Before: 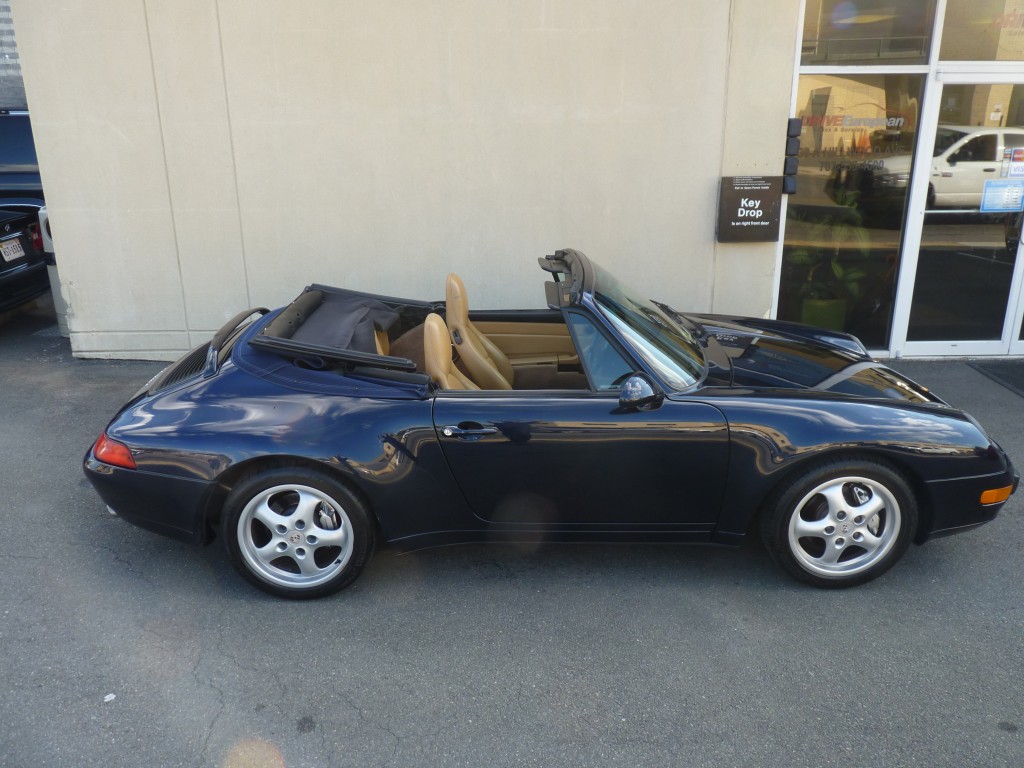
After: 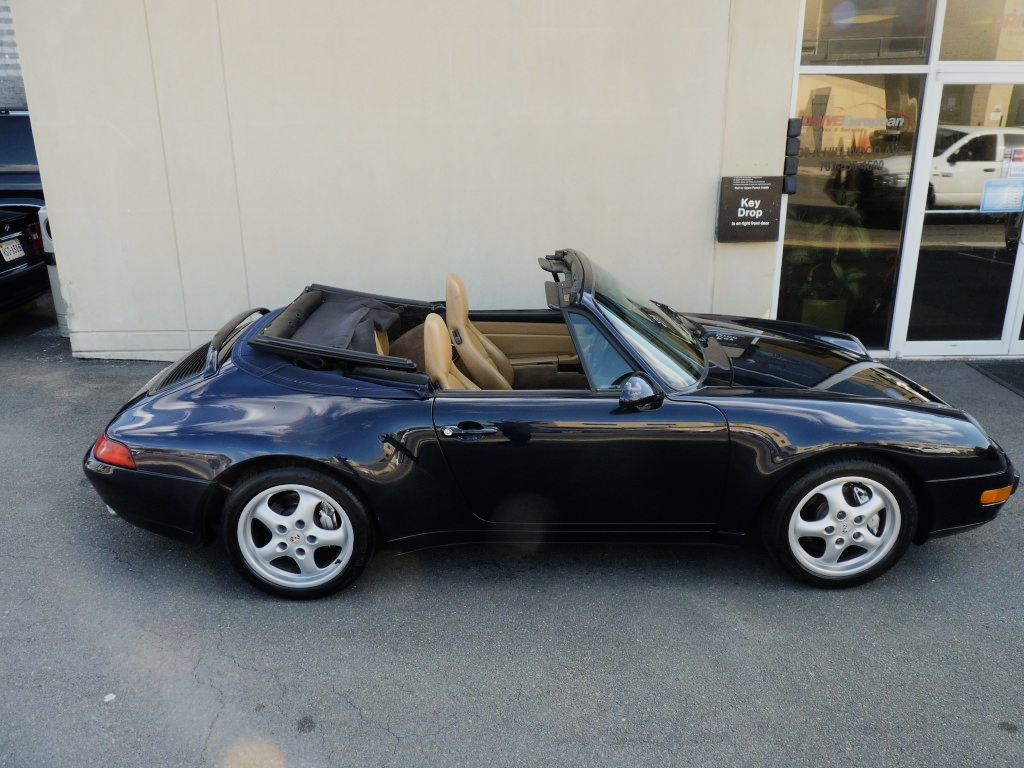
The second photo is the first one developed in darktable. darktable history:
tone equalizer: -8 EV -0.404 EV, -7 EV -0.405 EV, -6 EV -0.295 EV, -5 EV -0.225 EV, -3 EV 0.196 EV, -2 EV 0.361 EV, -1 EV 0.409 EV, +0 EV 0.441 EV, edges refinement/feathering 500, mask exposure compensation -1.57 EV, preserve details no
filmic rgb: black relative exposure -7.65 EV, white relative exposure 4.56 EV, hardness 3.61
